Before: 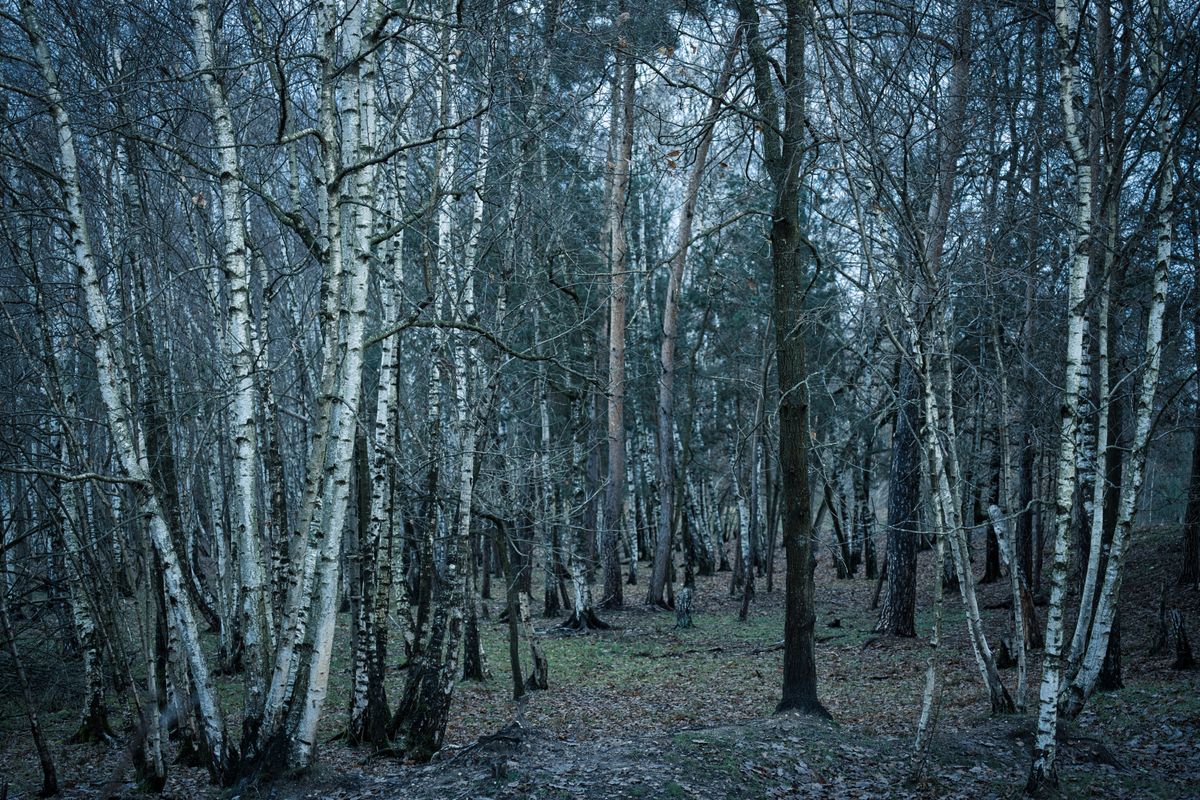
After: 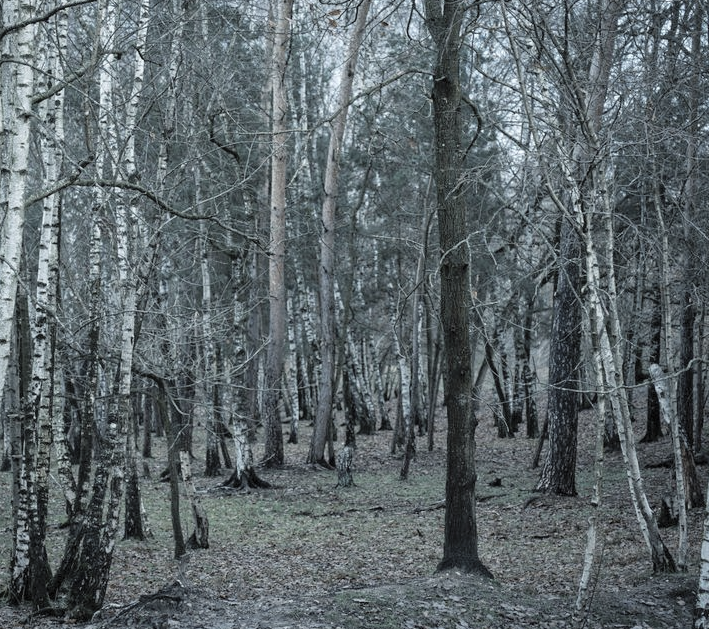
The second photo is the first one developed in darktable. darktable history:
contrast brightness saturation: brightness 0.18, saturation -0.5
crop and rotate: left 28.256%, top 17.734%, right 12.656%, bottom 3.573%
